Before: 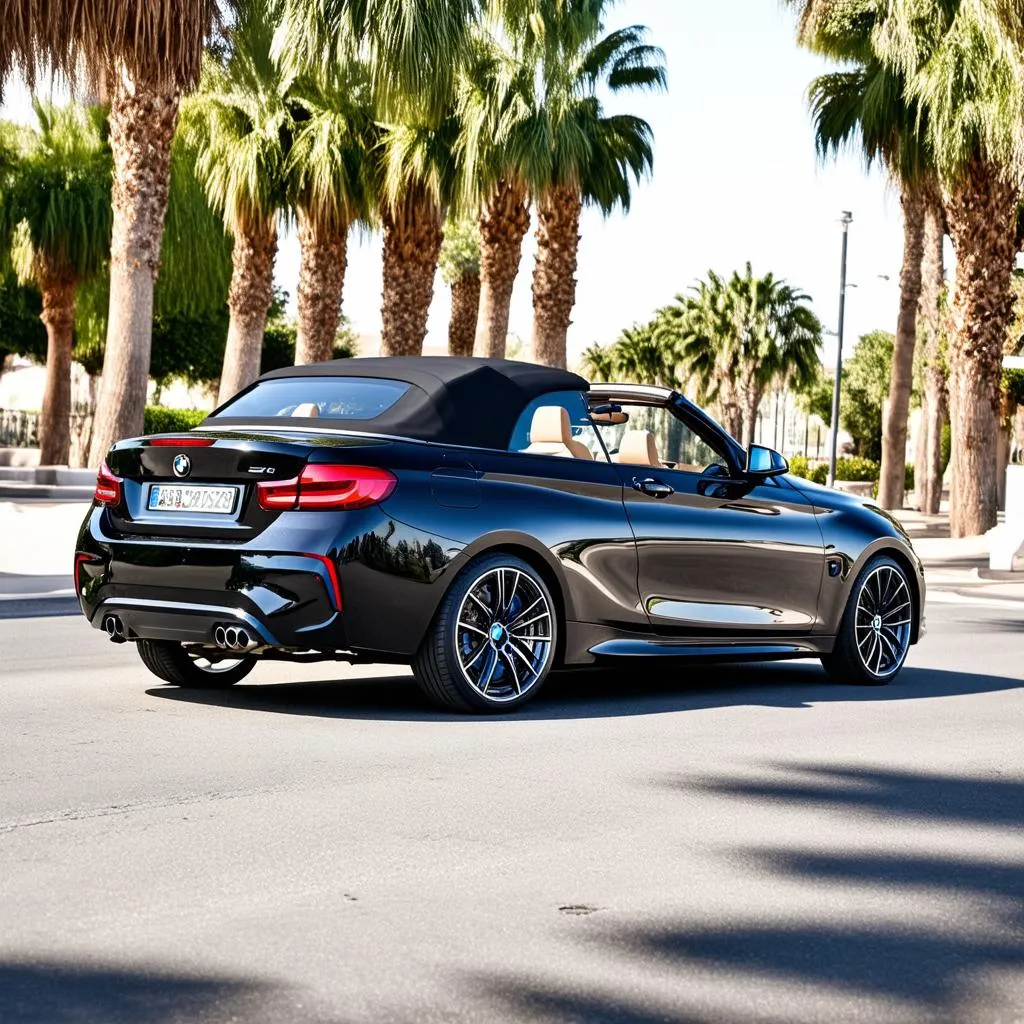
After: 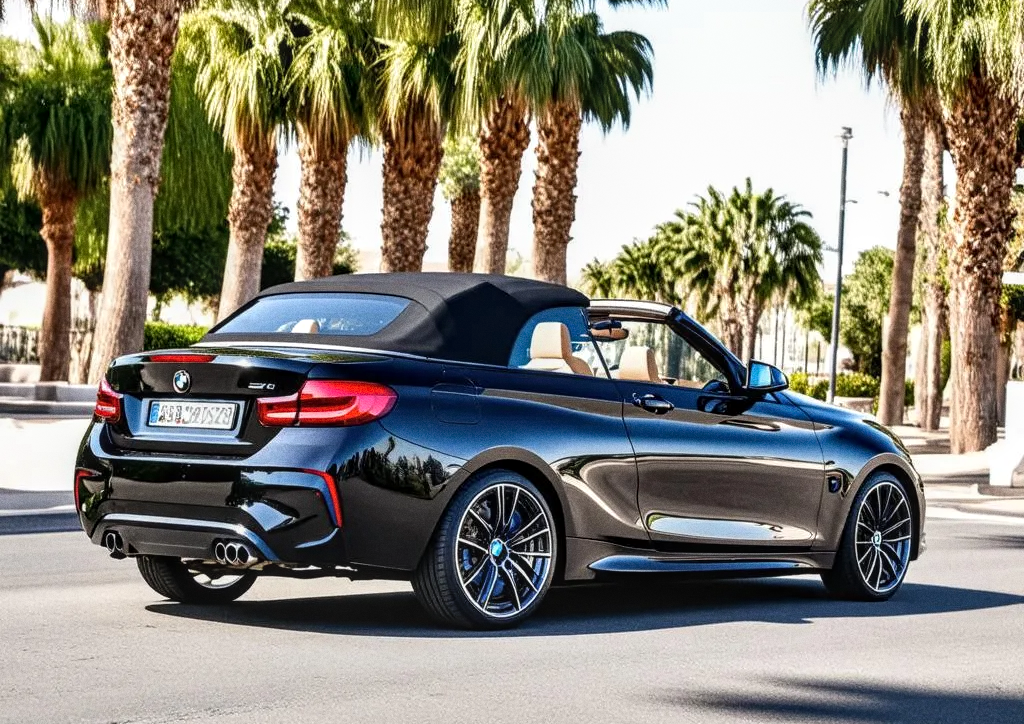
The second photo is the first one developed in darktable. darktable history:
local contrast: detail 130%
crop and rotate: top 8.293%, bottom 20.996%
grain: strength 26%
